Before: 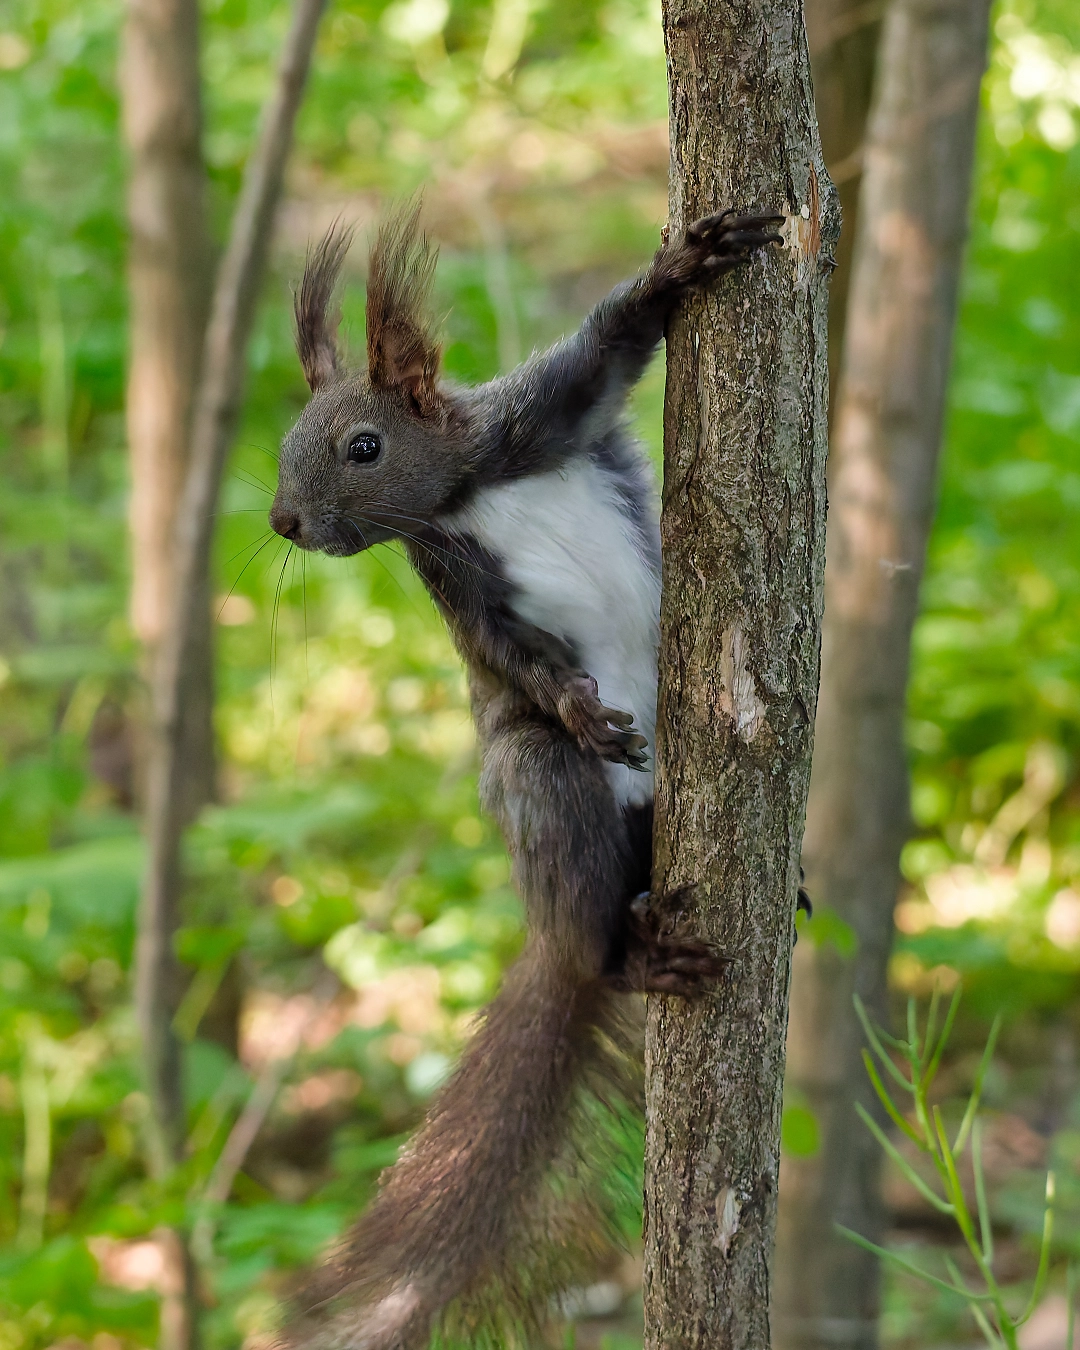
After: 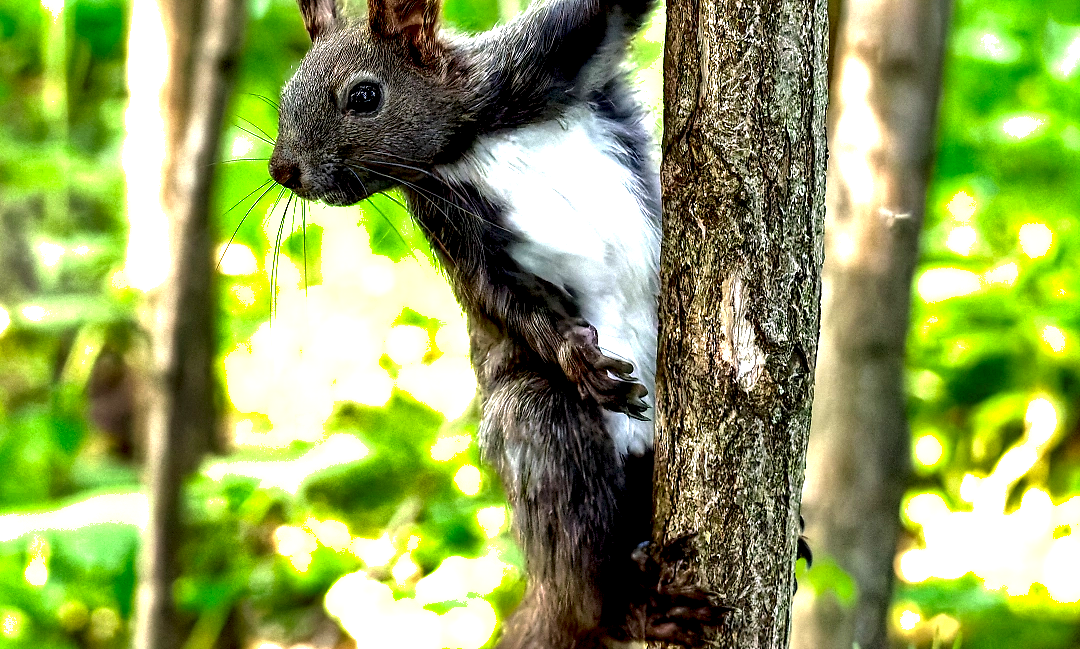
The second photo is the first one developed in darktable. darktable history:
local contrast: shadows 185%, detail 226%
tone equalizer: on, module defaults
base curve: curves: ch0 [(0, 0) (0.472, 0.455) (1, 1)], preserve colors none
exposure: black level correction 0.008, exposure 1.434 EV, compensate exposure bias true, compensate highlight preservation false
shadows and highlights: on, module defaults
crop and rotate: top 26.143%, bottom 25.773%
